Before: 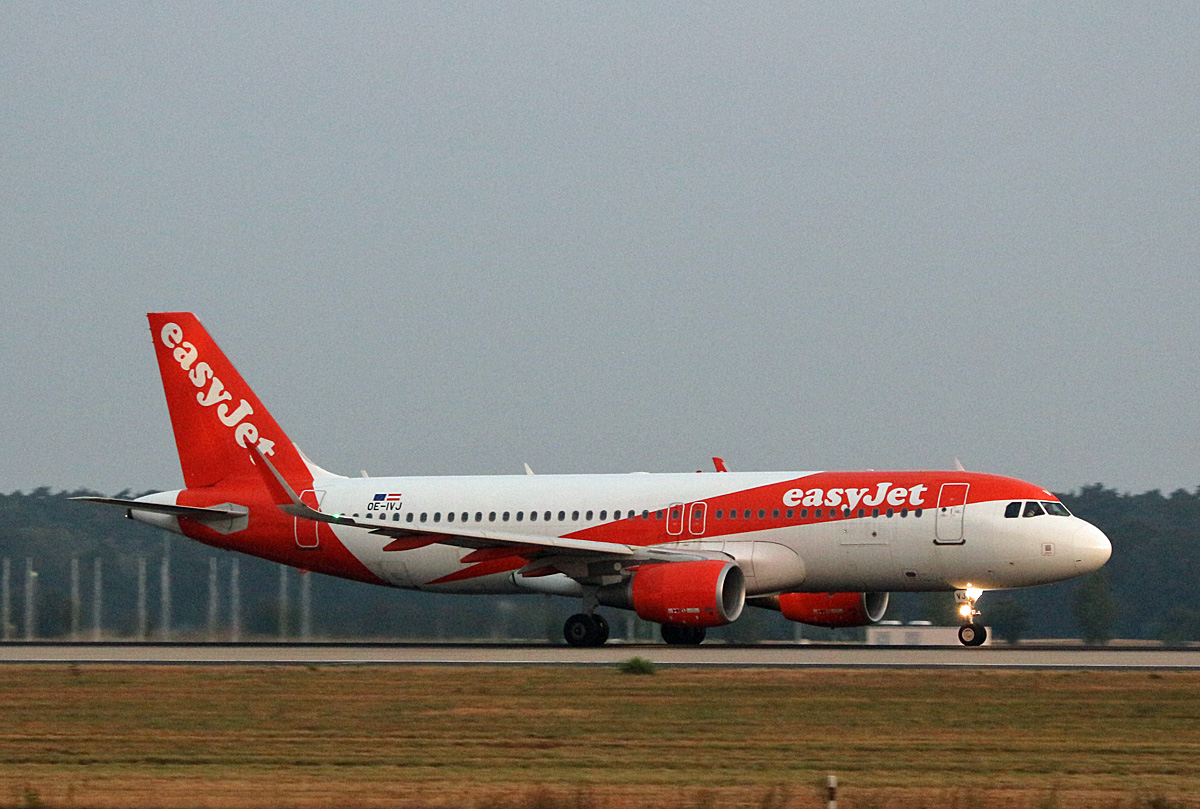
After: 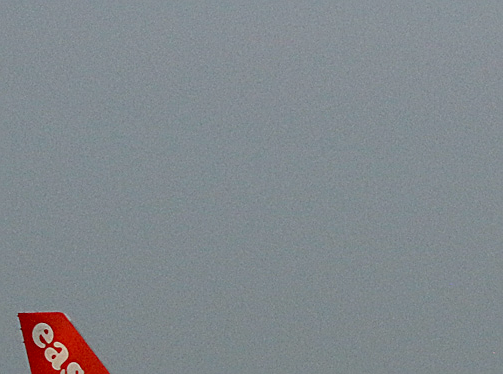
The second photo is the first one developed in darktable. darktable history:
crop and rotate: left 10.817%, top 0.062%, right 47.194%, bottom 53.626%
exposure: black level correction 0.009, exposure -0.637 EV, compensate highlight preservation false
sharpen: on, module defaults
